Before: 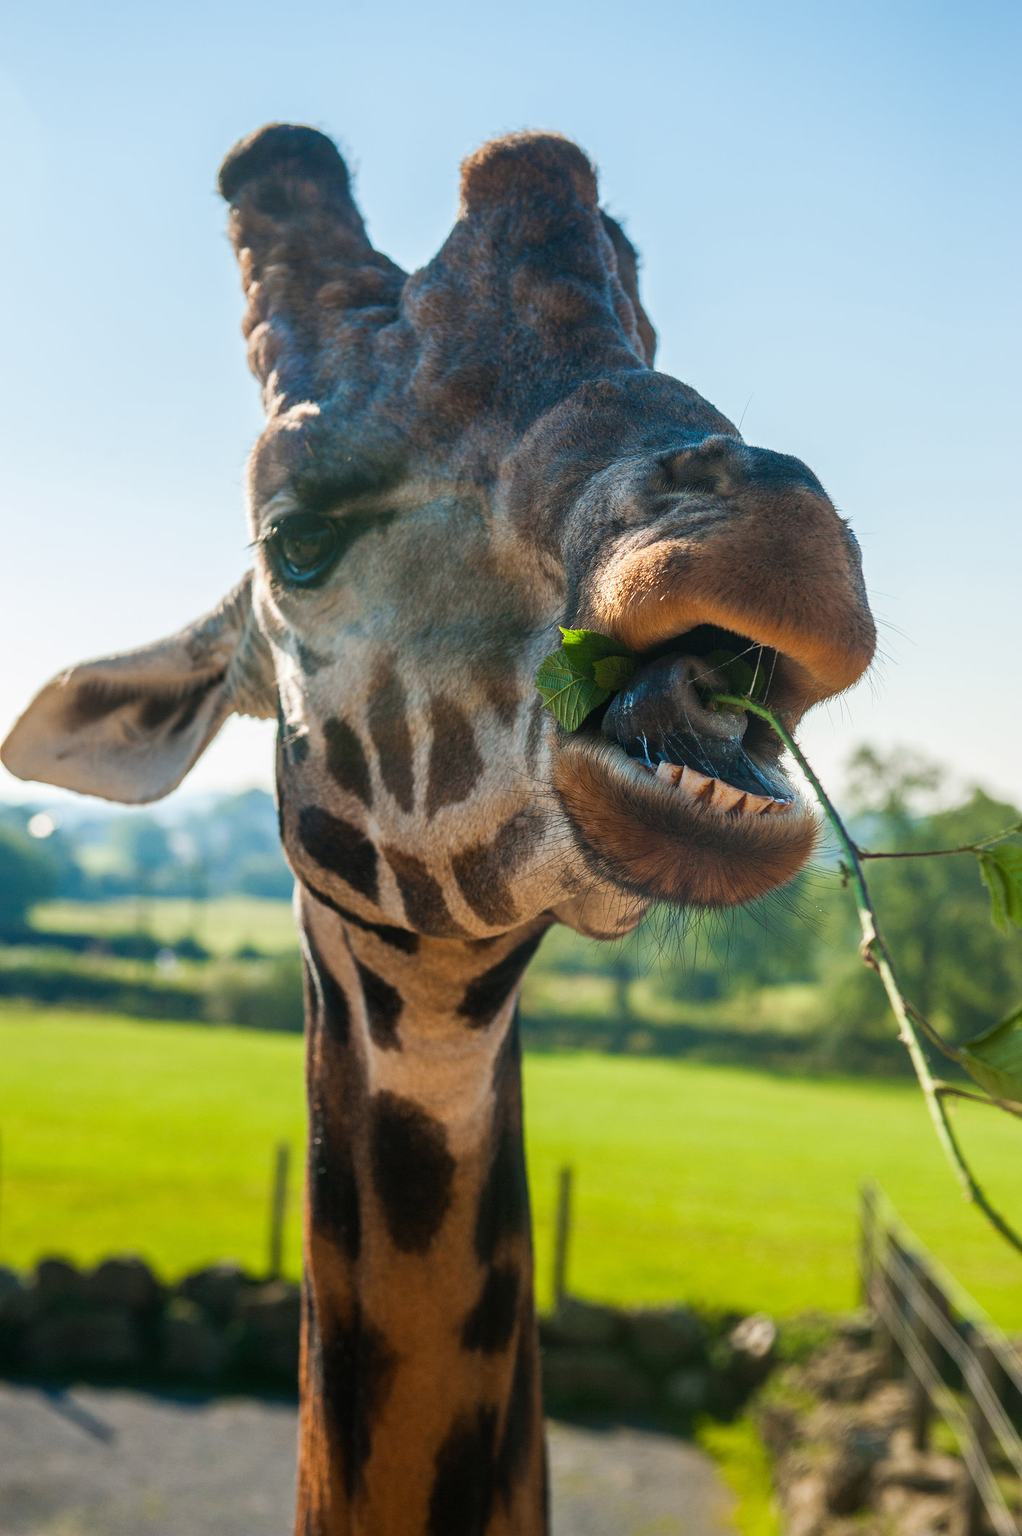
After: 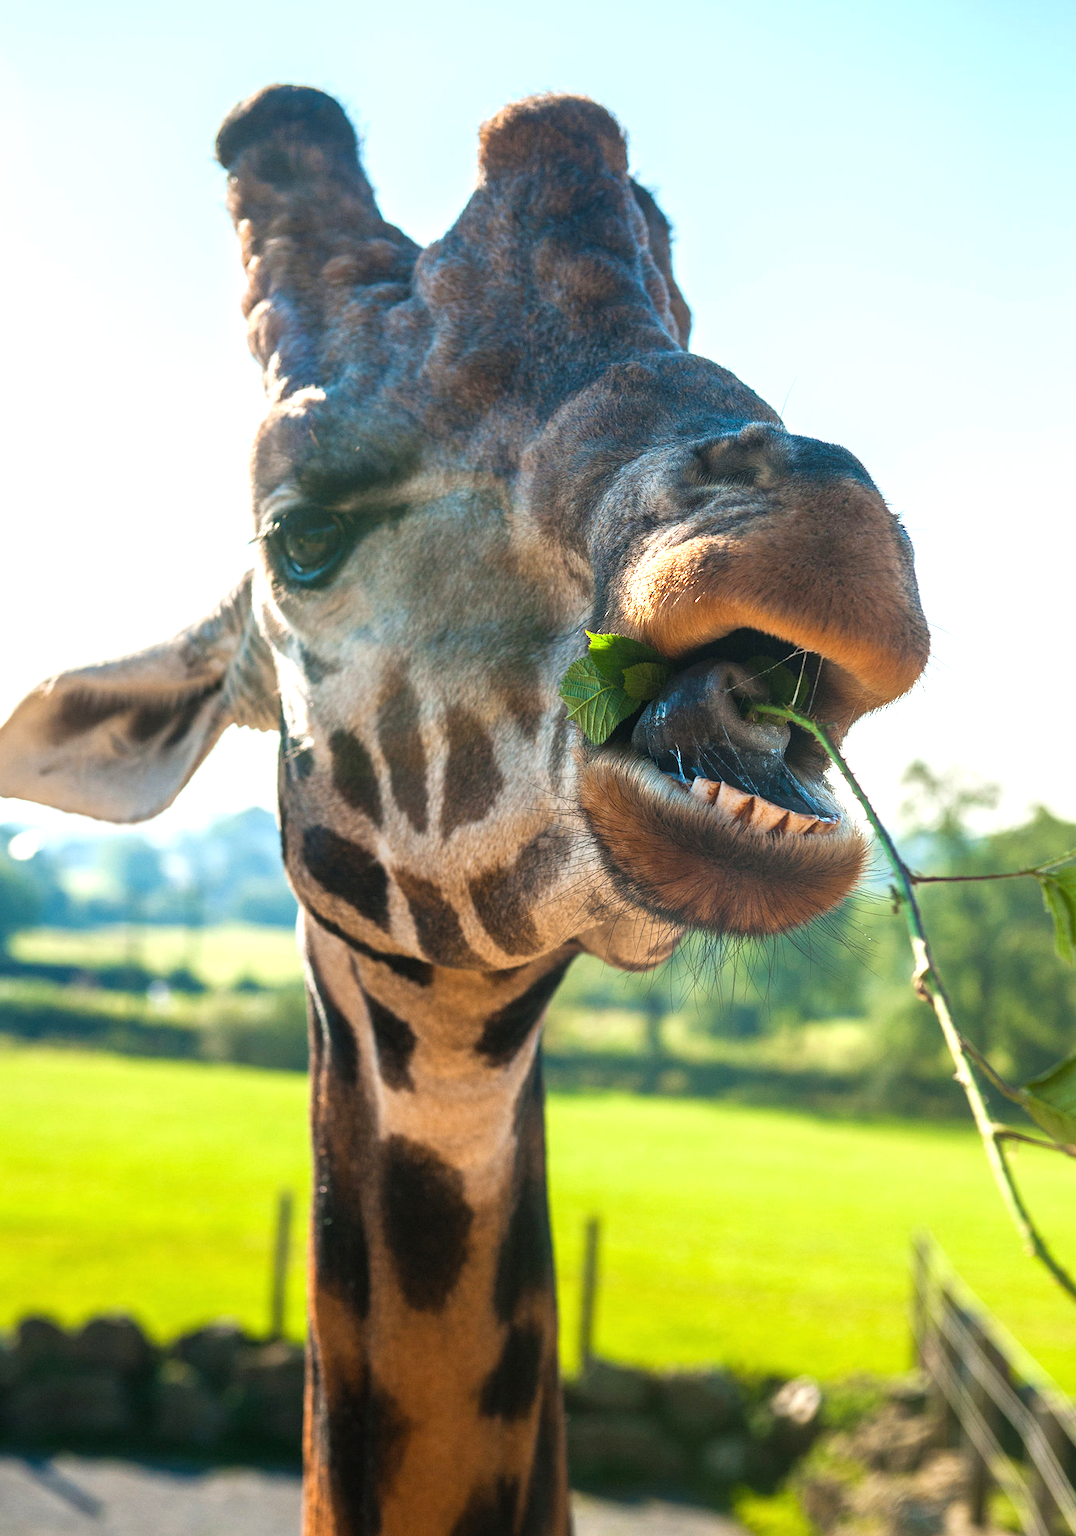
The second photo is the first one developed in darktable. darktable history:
crop: left 1.998%, top 3.021%, right 0.988%, bottom 4.892%
exposure: black level correction 0, exposure 0.704 EV, compensate highlight preservation false
